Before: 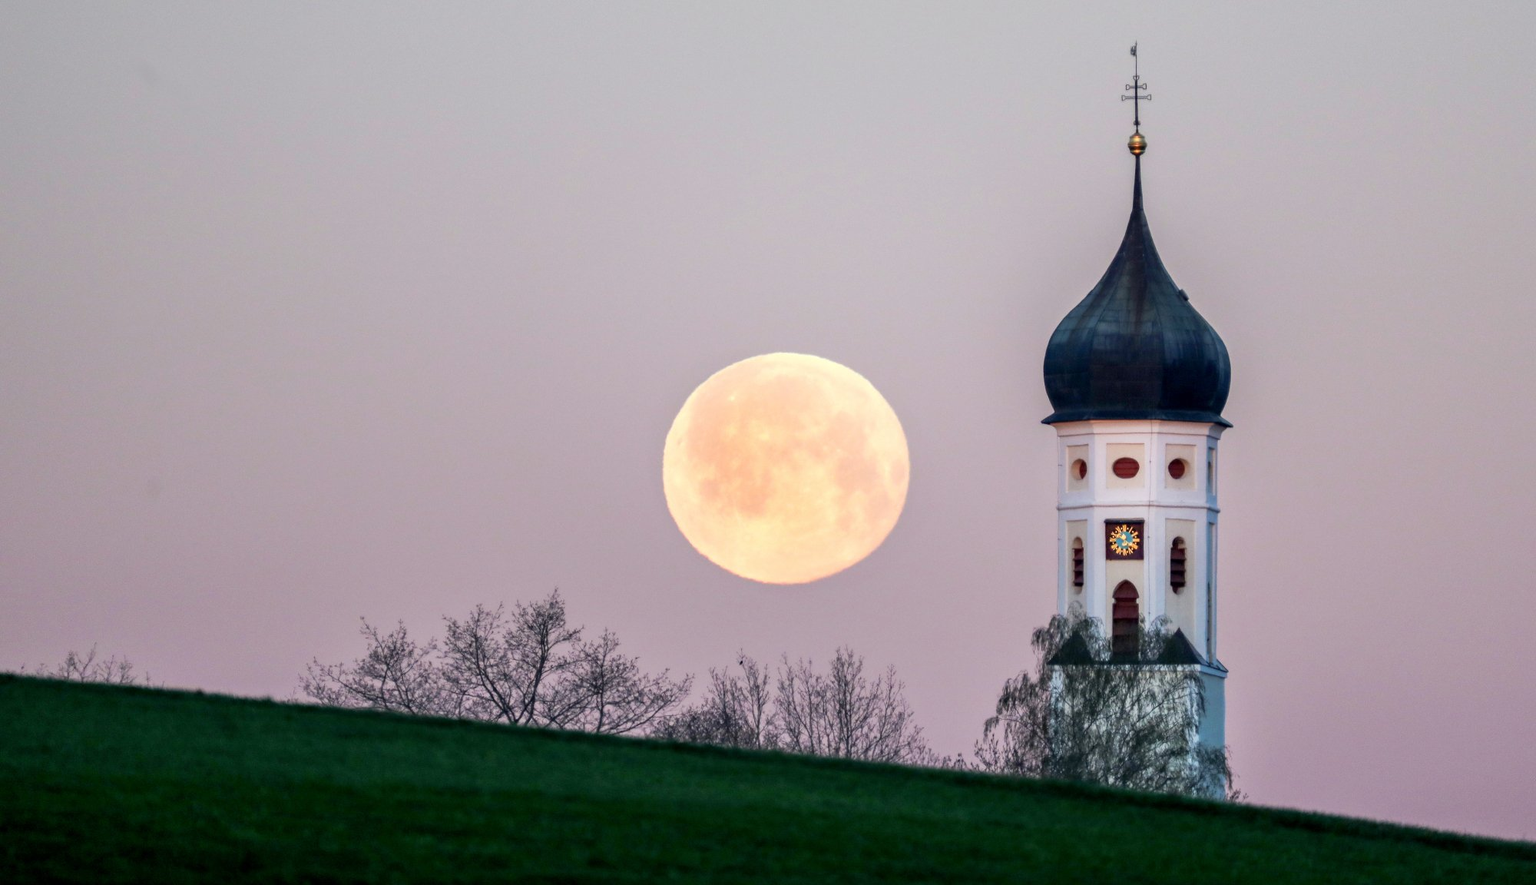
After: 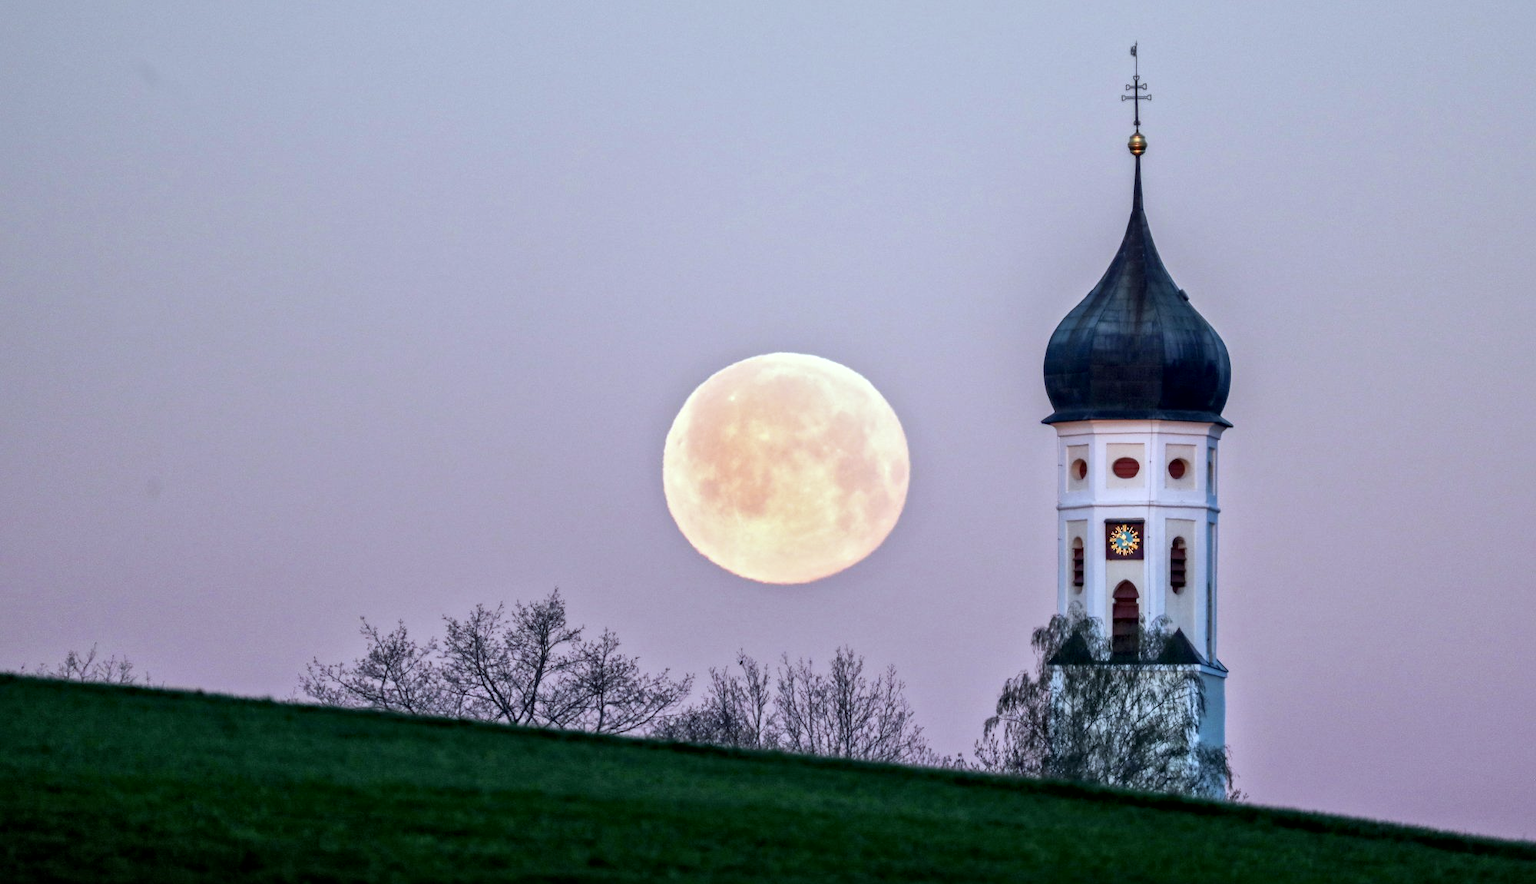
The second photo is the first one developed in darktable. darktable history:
local contrast: mode bilateral grid, contrast 20, coarseness 20, detail 150%, midtone range 0.2
white balance: red 0.931, blue 1.11
